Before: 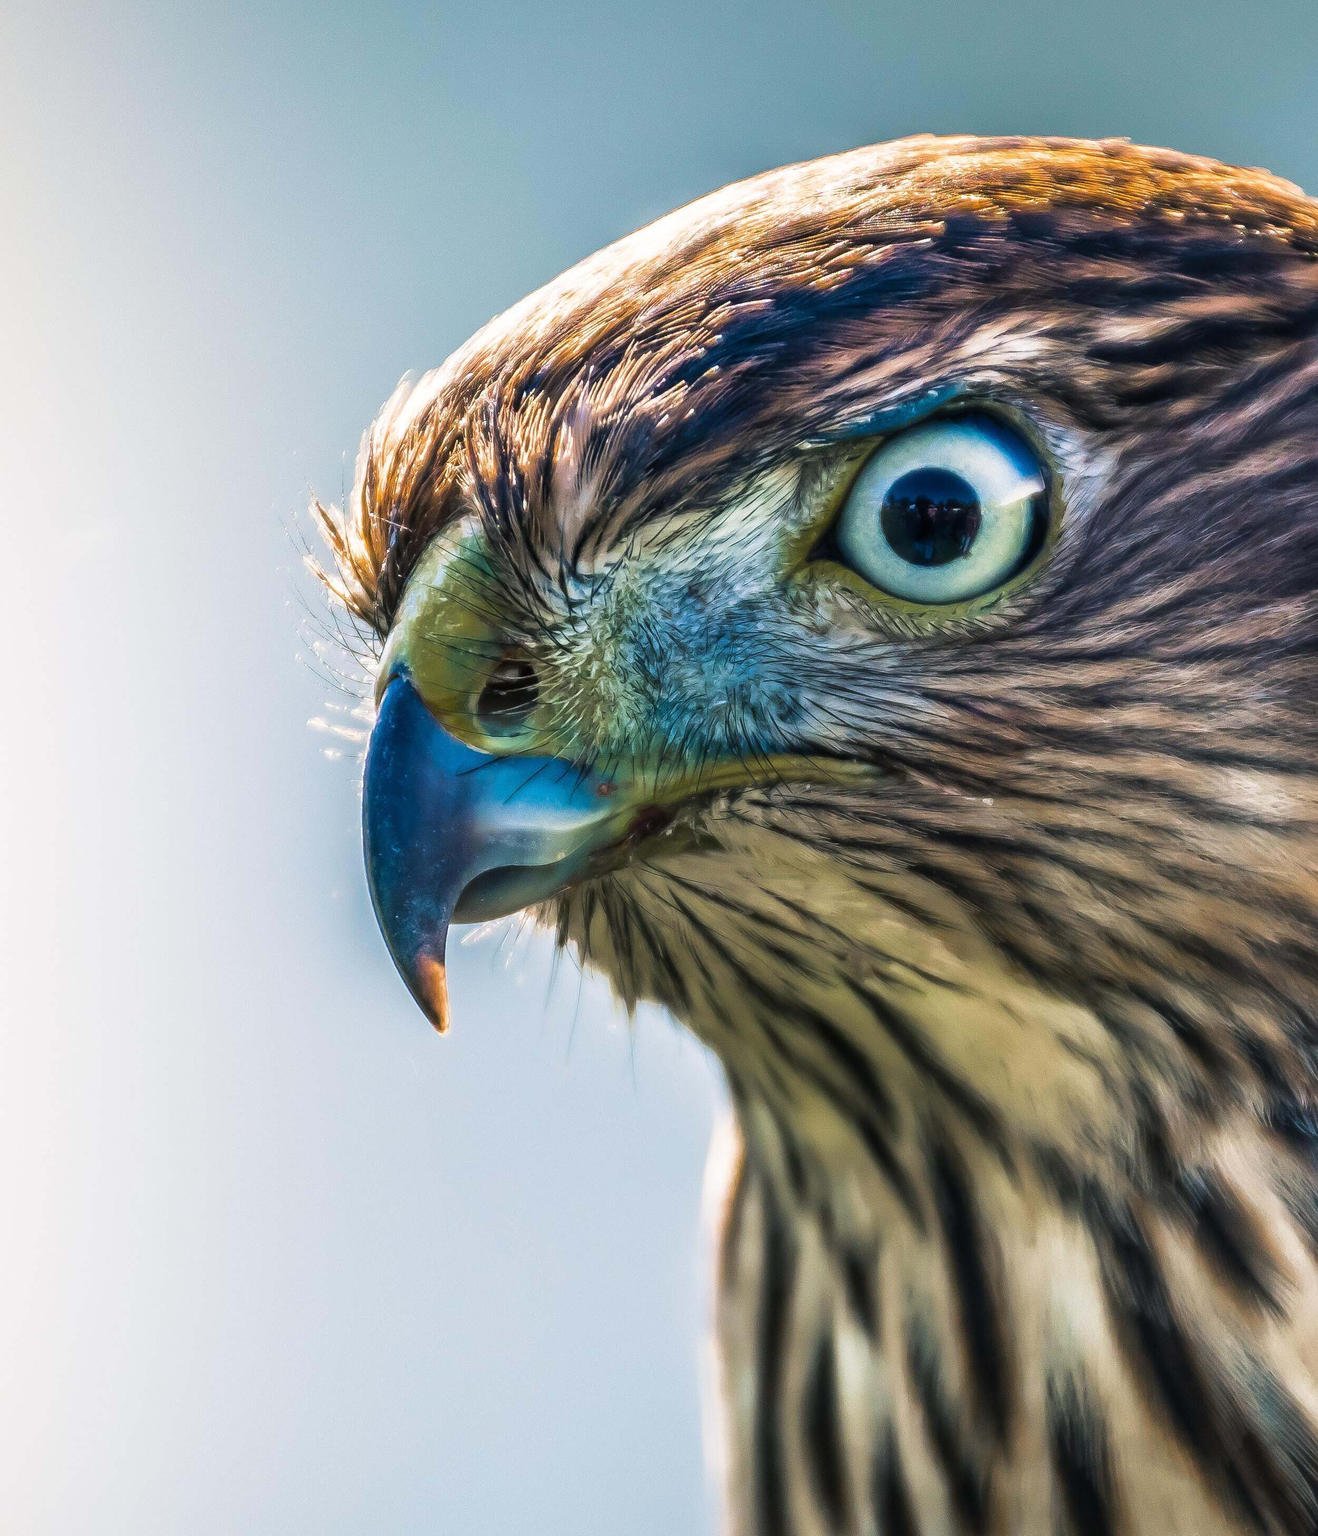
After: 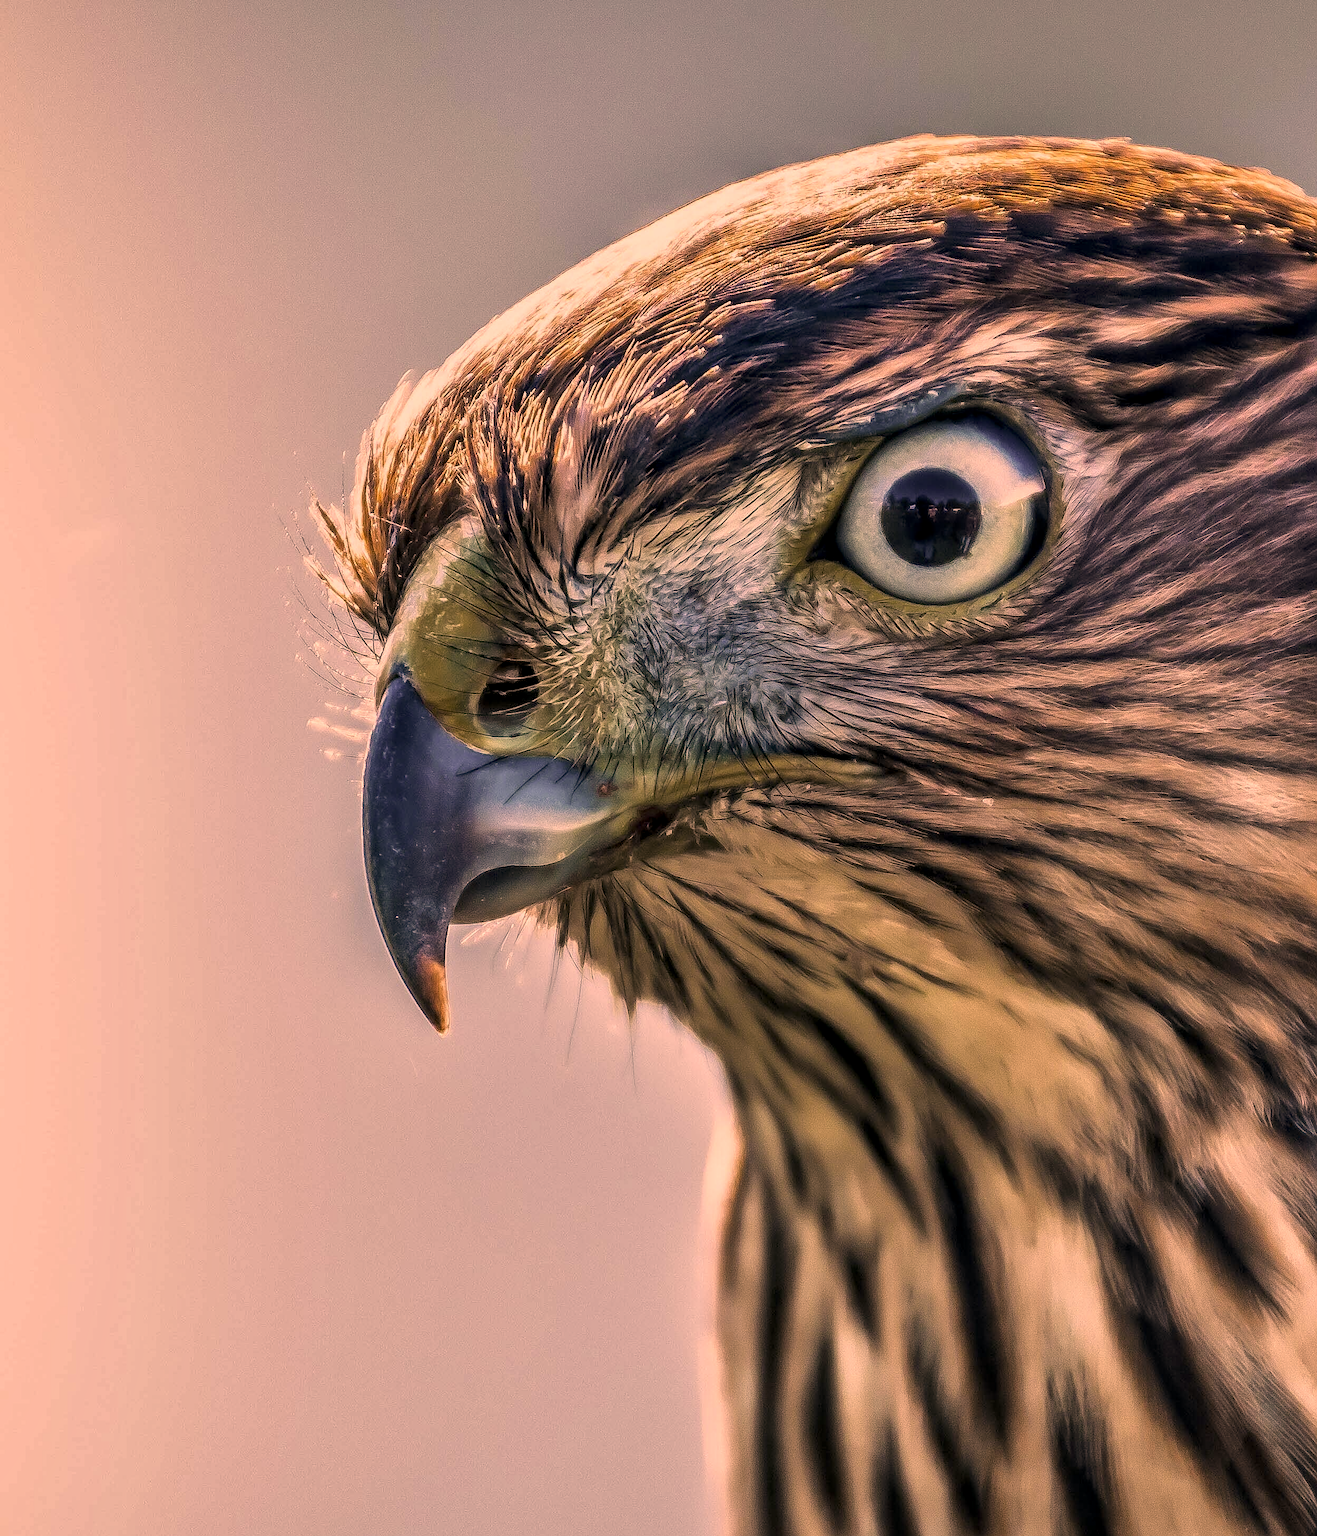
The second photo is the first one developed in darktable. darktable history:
color correction: highlights a* 39.43, highlights b* 39.75, saturation 0.695
exposure: exposure -0.265 EV, compensate exposure bias true, compensate highlight preservation false
shadows and highlights: soften with gaussian
sharpen: on, module defaults
local contrast: detail 130%
